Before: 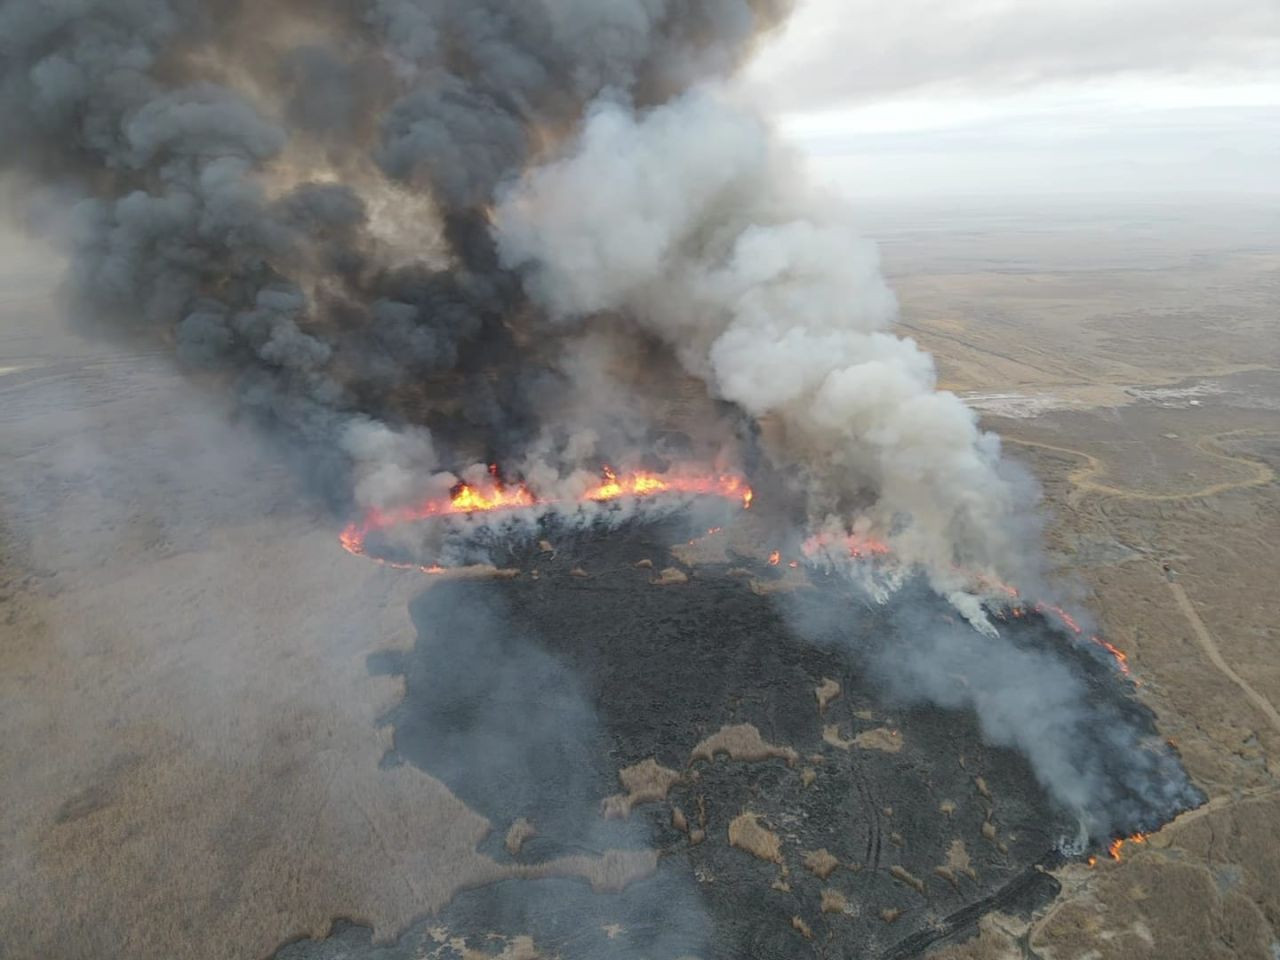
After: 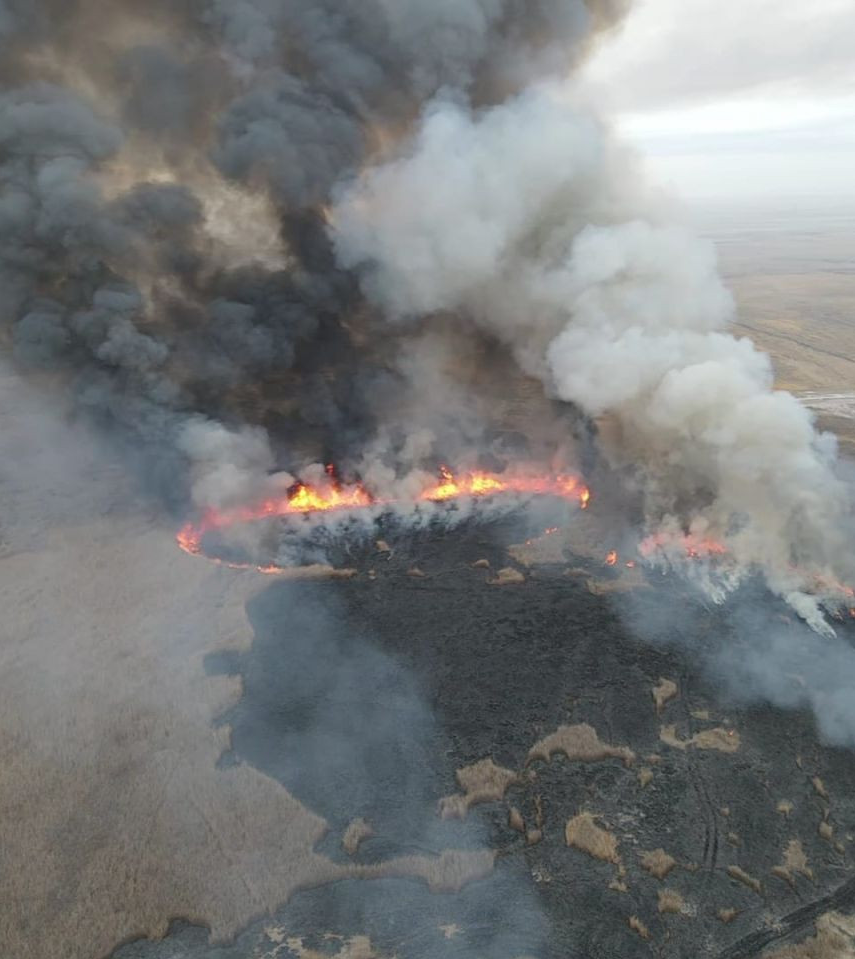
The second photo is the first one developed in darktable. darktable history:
crop and rotate: left 12.786%, right 20.413%
